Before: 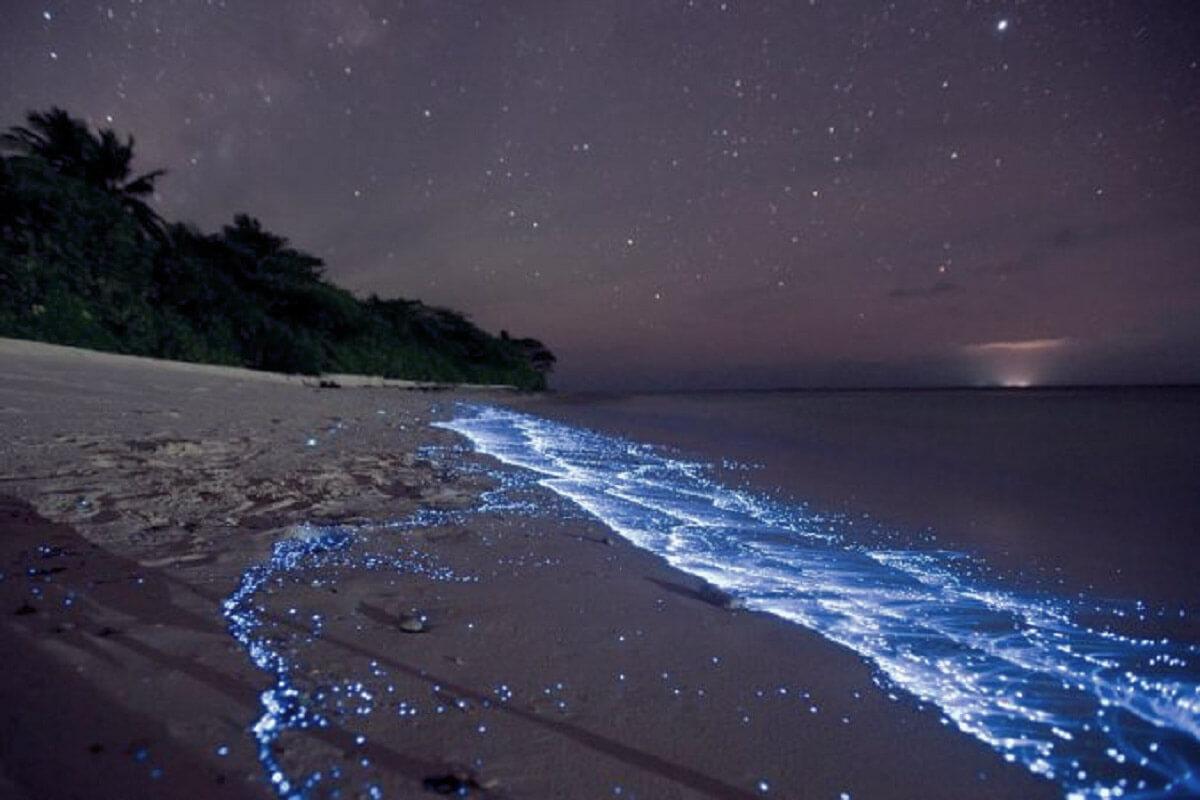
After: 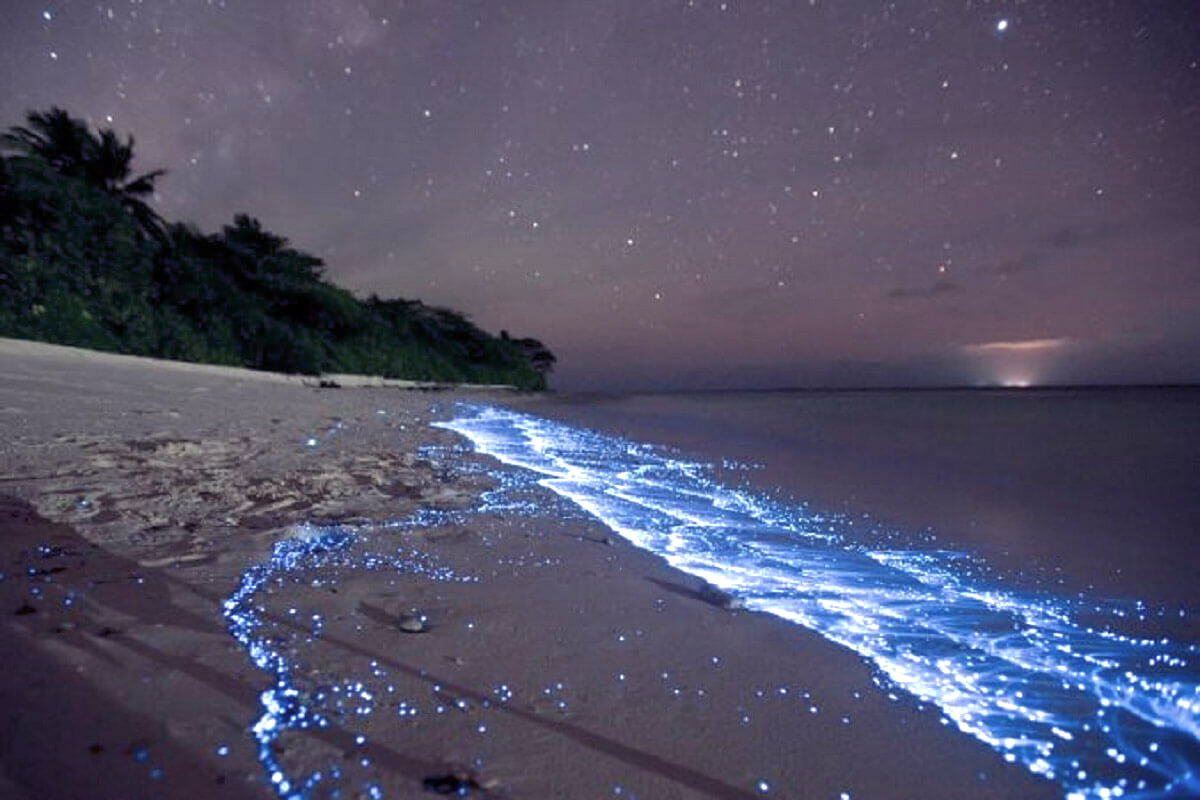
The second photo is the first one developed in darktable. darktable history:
exposure: exposure 0.747 EV, compensate highlight preservation false
